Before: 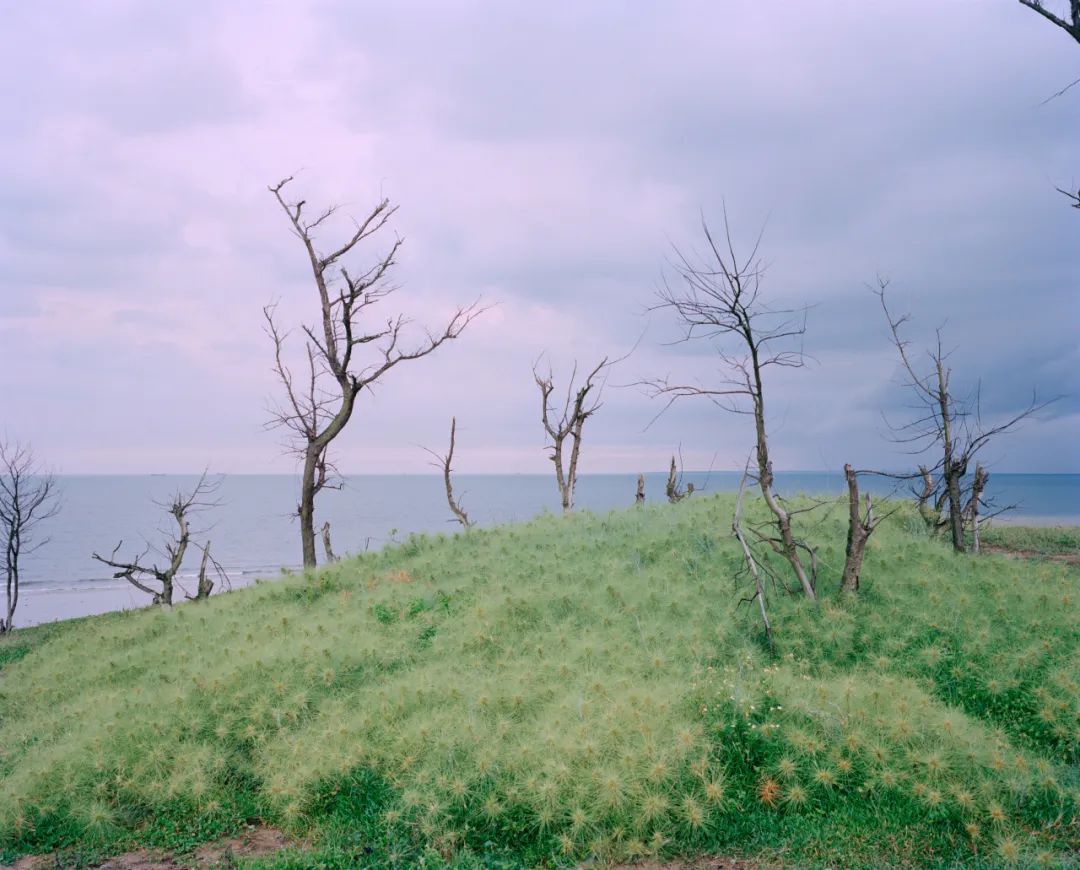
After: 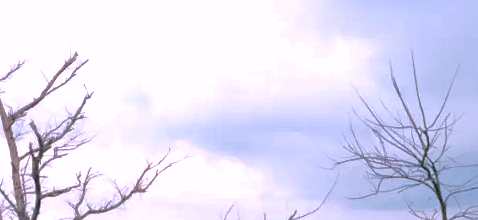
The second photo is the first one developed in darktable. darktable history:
shadows and highlights: highlights -60.04
crop: left 28.859%, top 16.818%, right 26.848%, bottom 57.807%
exposure: black level correction 0, exposure 0.701 EV, compensate exposure bias true, compensate highlight preservation false
